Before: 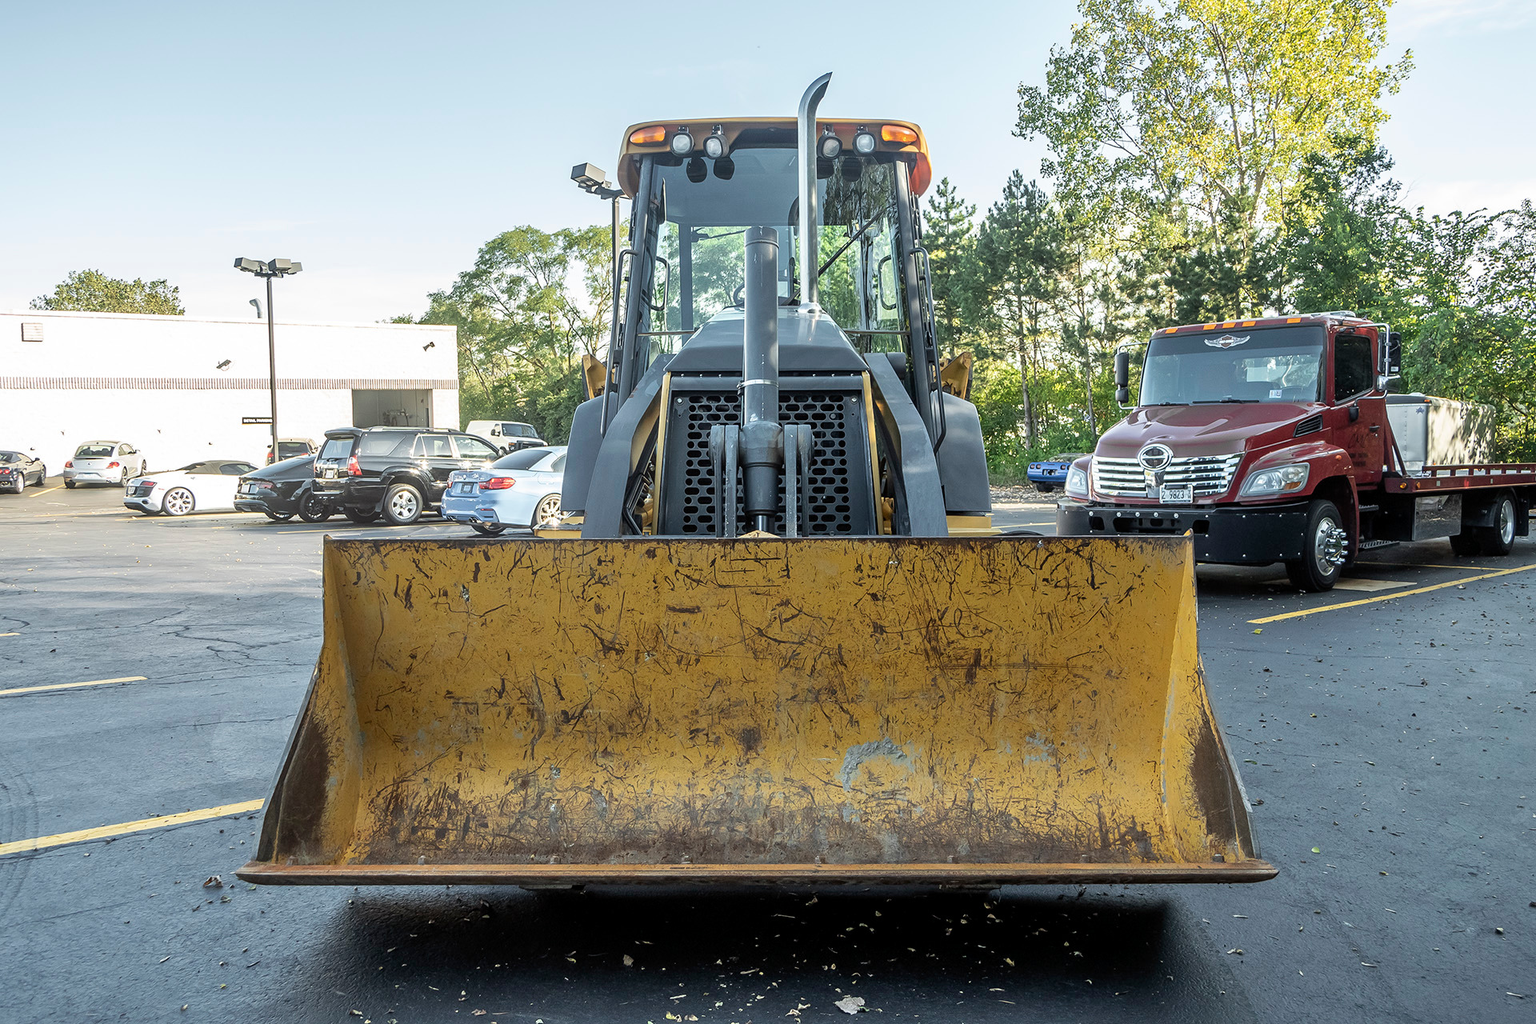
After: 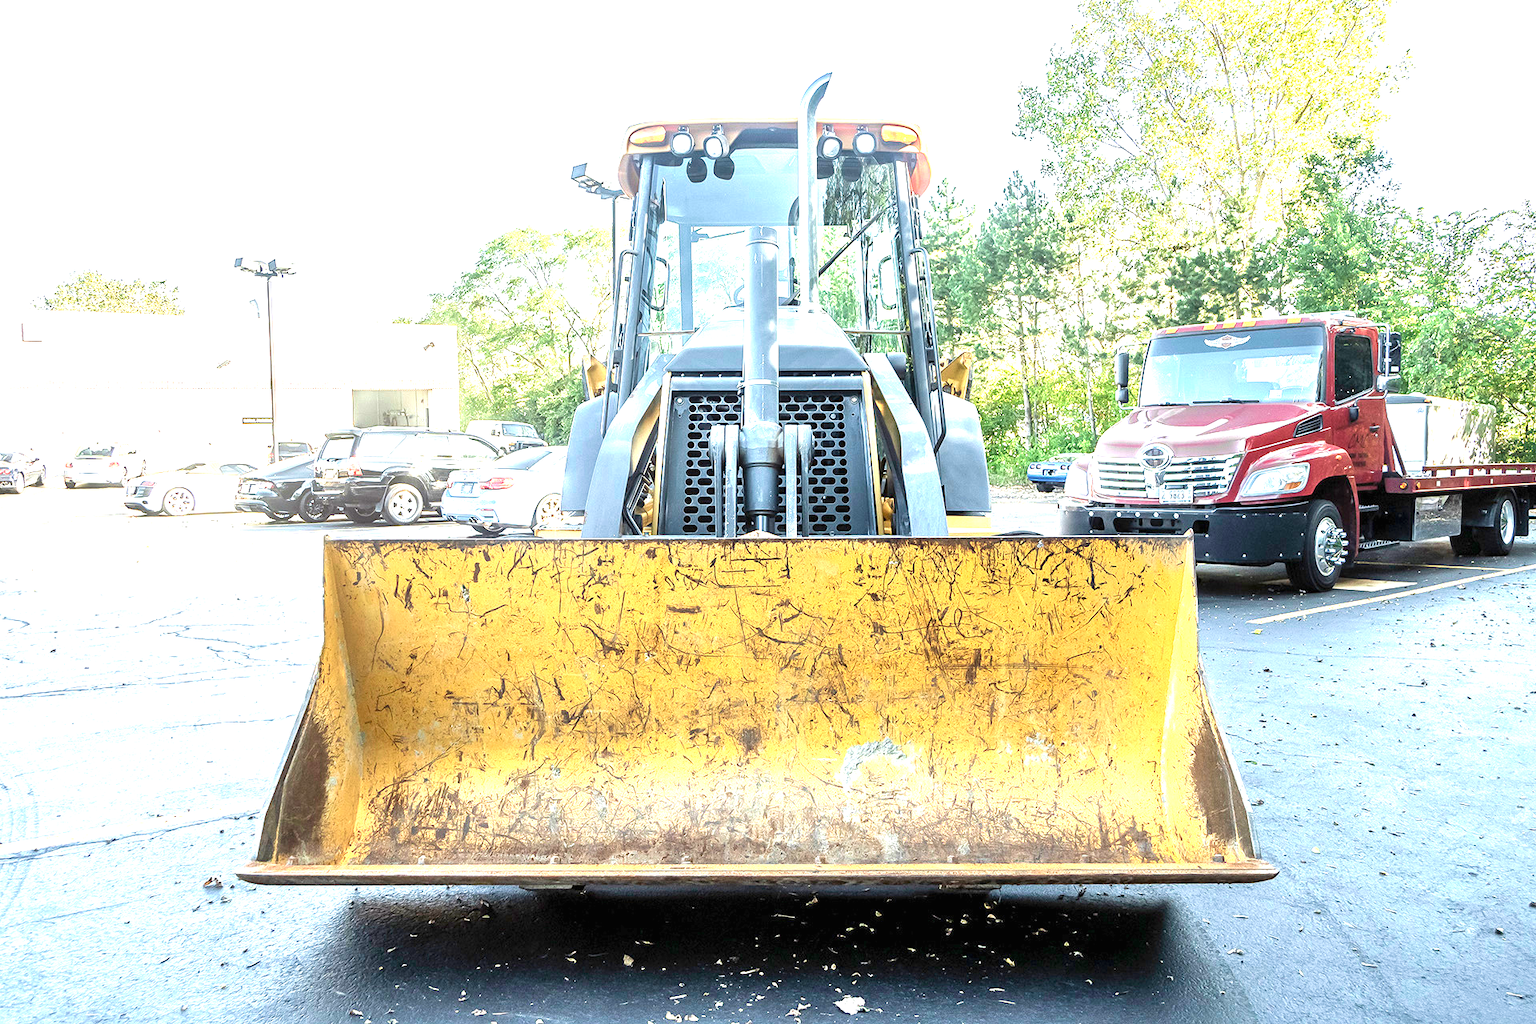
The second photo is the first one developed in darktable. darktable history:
velvia: on, module defaults
exposure: black level correction 0, exposure 2.088 EV, compensate exposure bias true, compensate highlight preservation false
